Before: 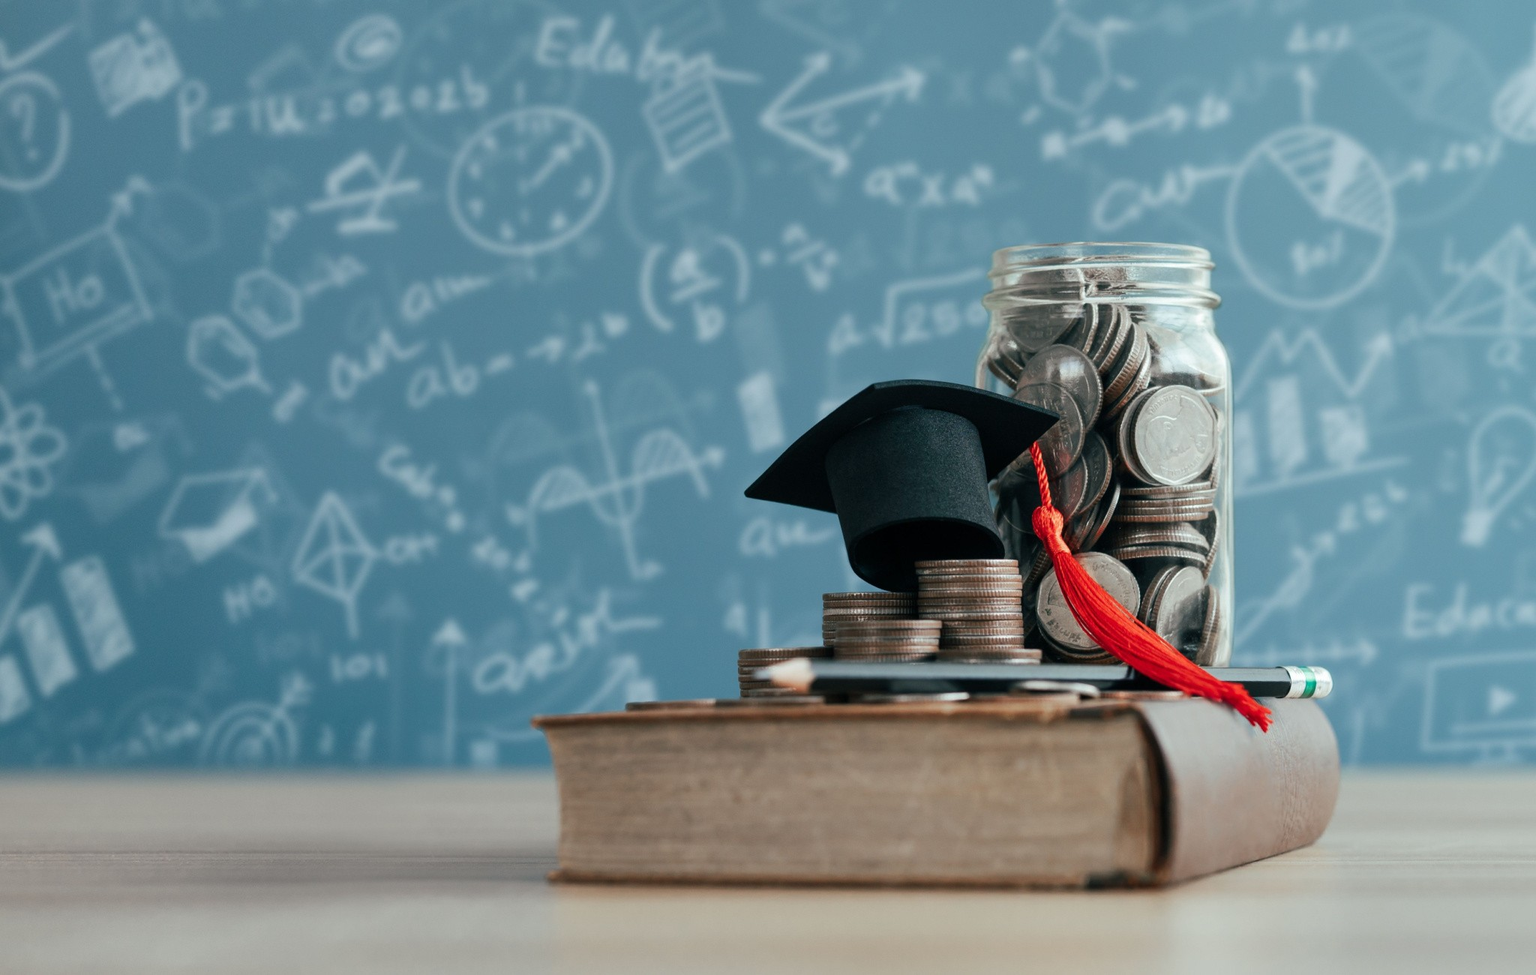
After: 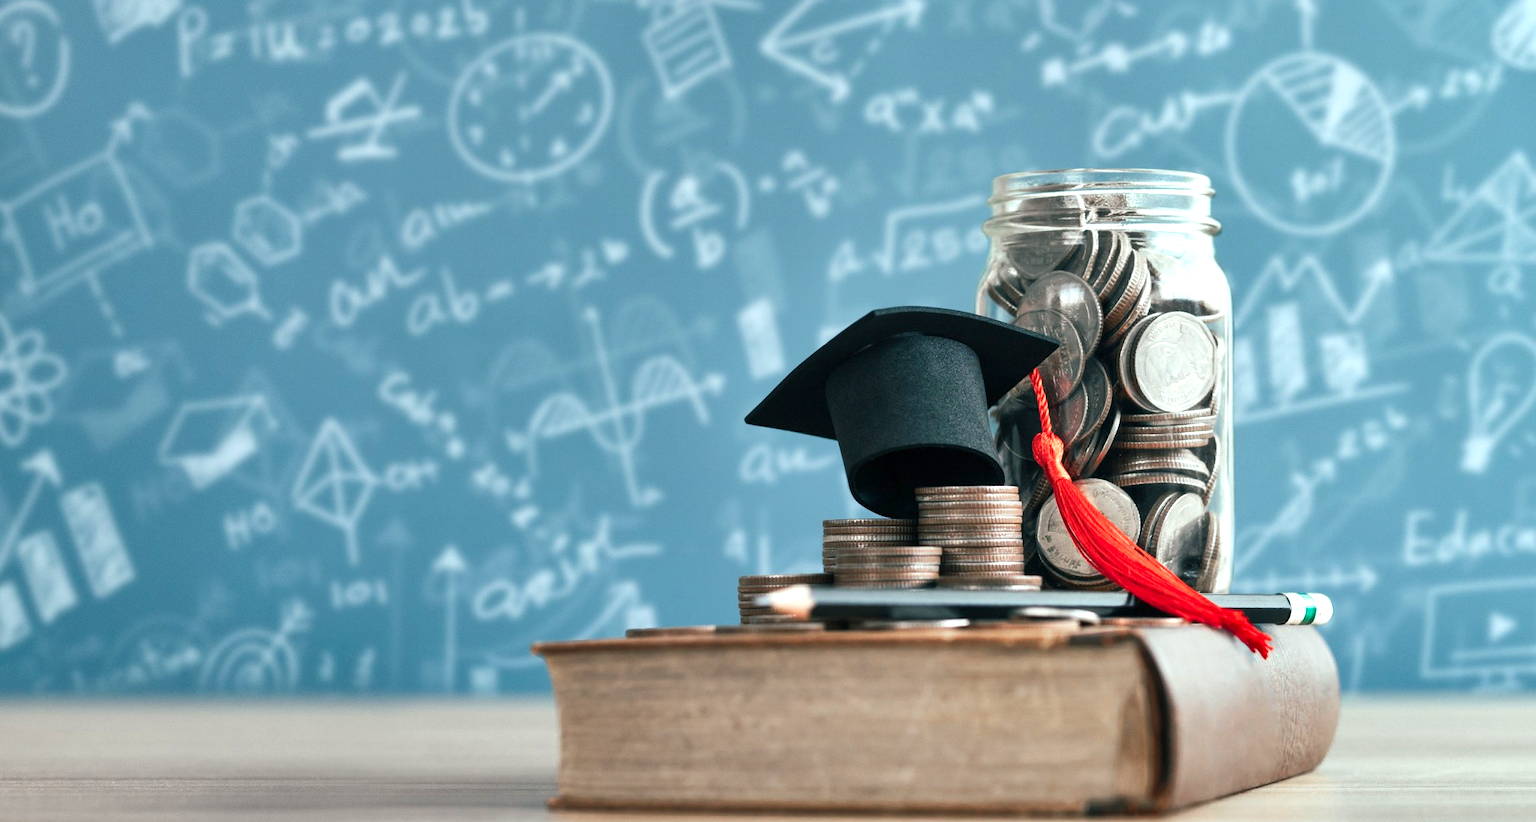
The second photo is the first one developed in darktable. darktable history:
exposure: exposure 0.778 EV, compensate exposure bias true, compensate highlight preservation false
crop: top 7.611%, bottom 8.065%
shadows and highlights: soften with gaussian
